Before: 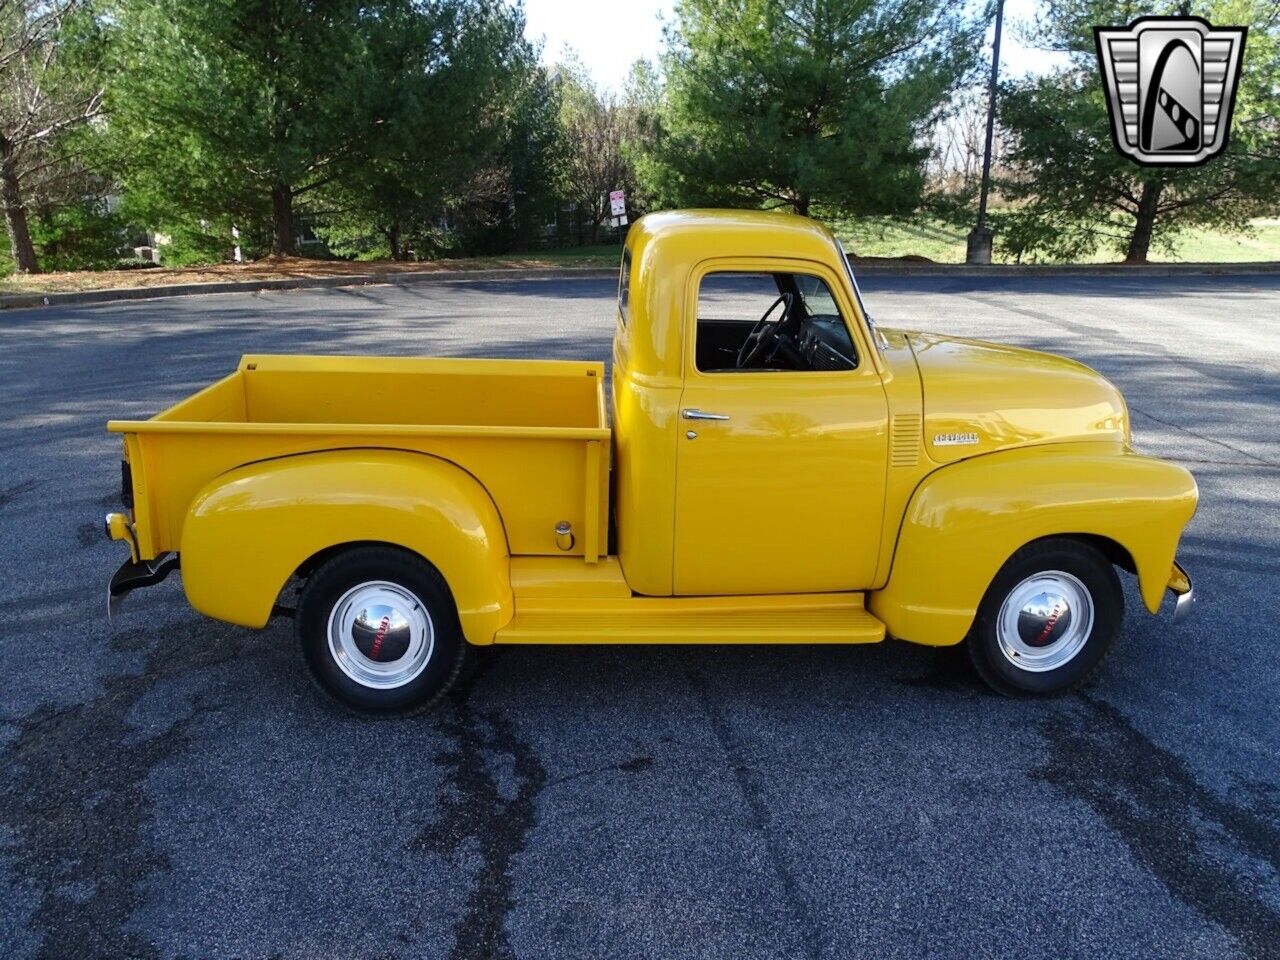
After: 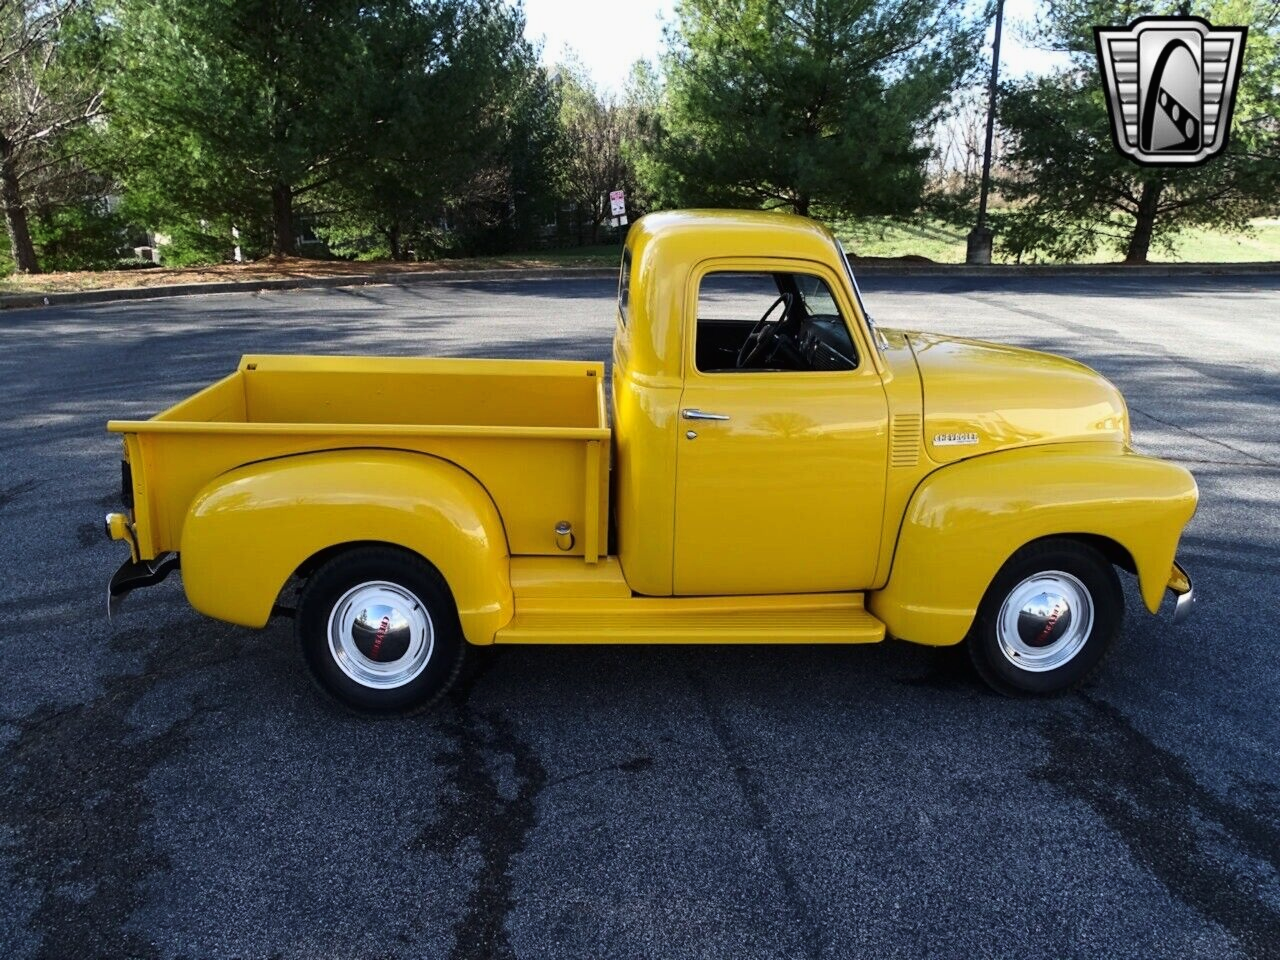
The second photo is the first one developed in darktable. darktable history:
tone curve: curves: ch0 [(0.016, 0.011) (0.204, 0.146) (0.515, 0.476) (0.78, 0.795) (1, 0.981)], color space Lab, linked channels, preserve colors none
exposure: compensate highlight preservation false
